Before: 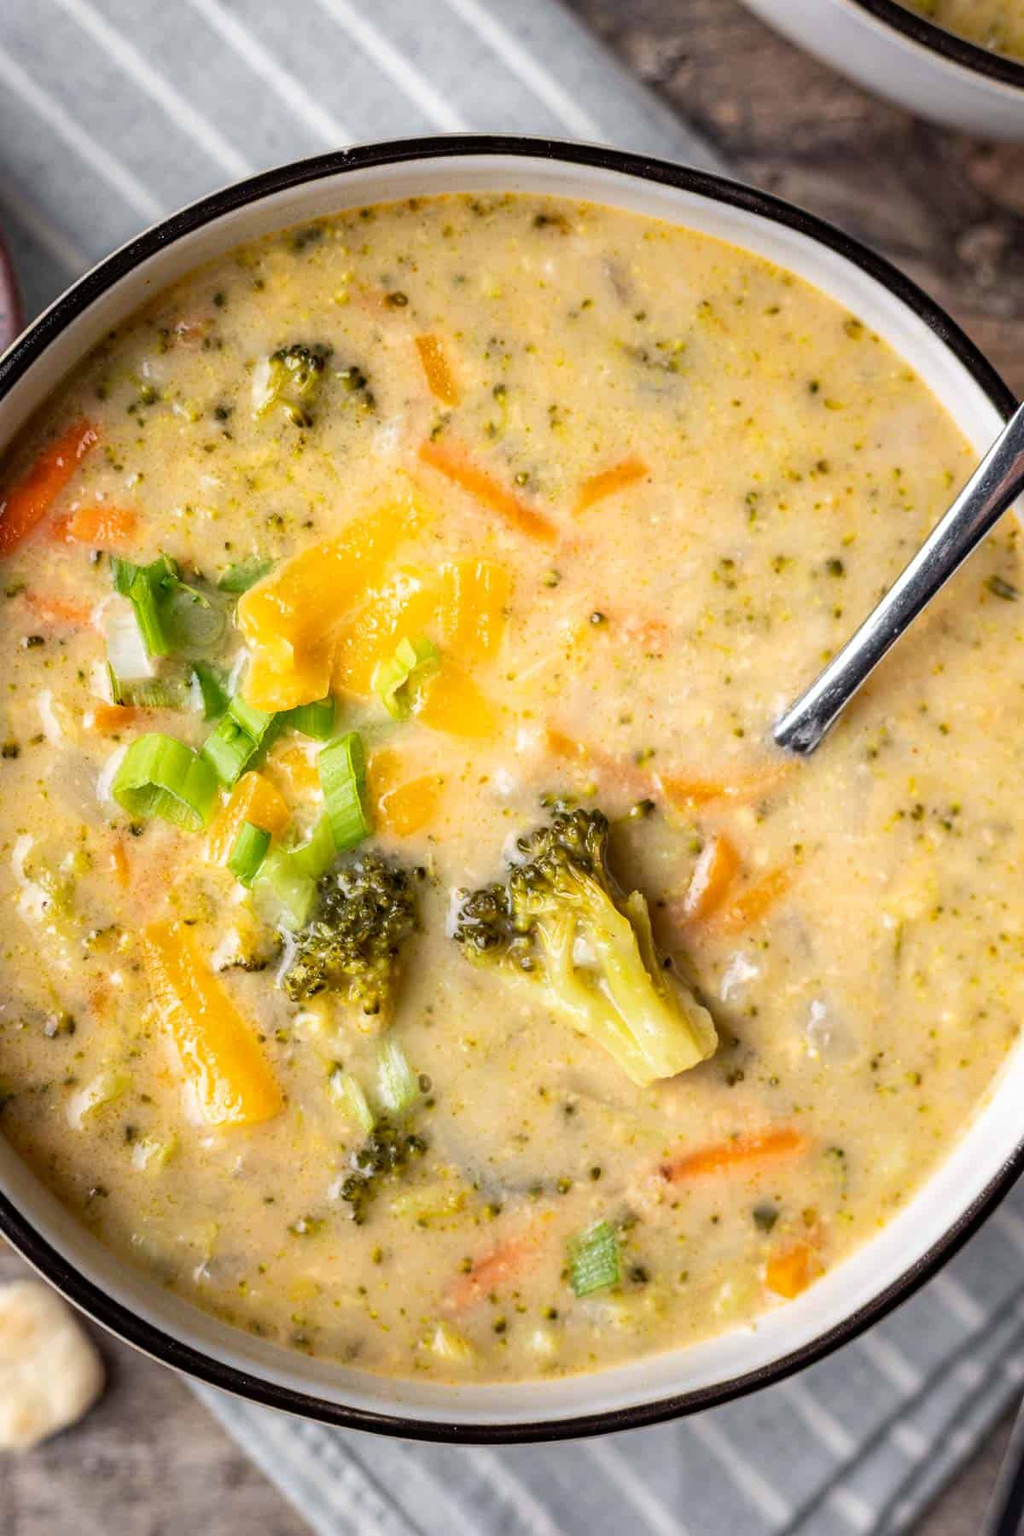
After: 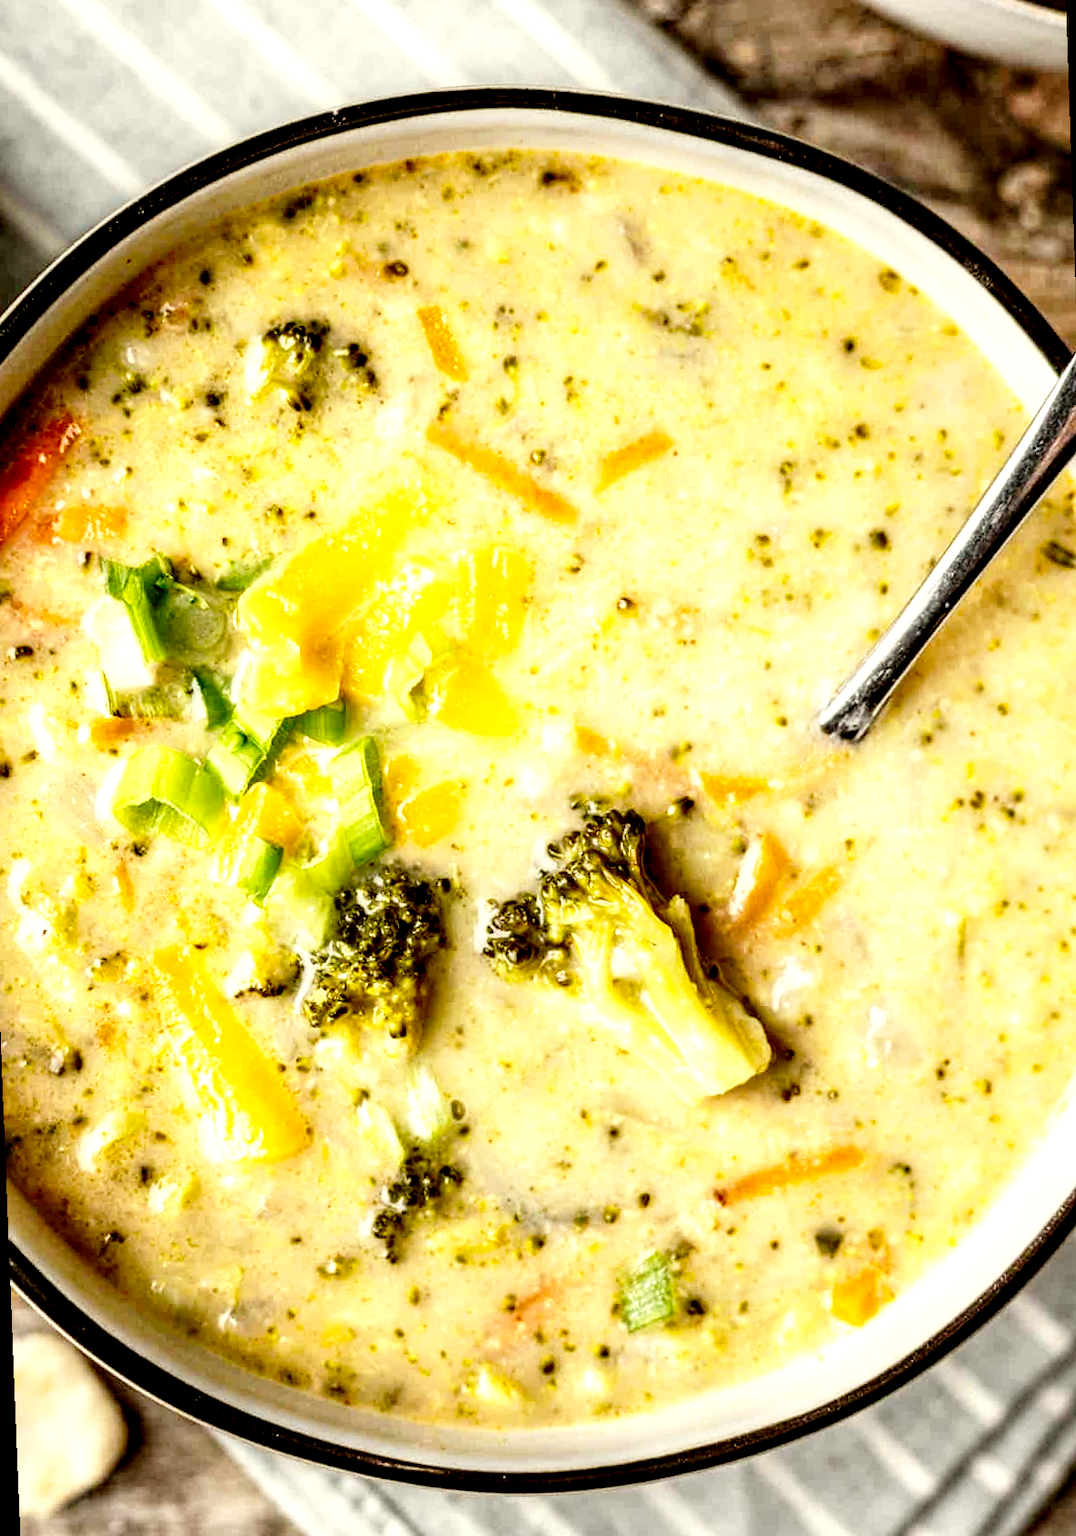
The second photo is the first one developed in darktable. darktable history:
base curve: curves: ch0 [(0, 0) (0.028, 0.03) (0.121, 0.232) (0.46, 0.748) (0.859, 0.968) (1, 1)], preserve colors none
local contrast: highlights 80%, shadows 57%, detail 175%, midtone range 0.602
rotate and perspective: rotation -2.12°, lens shift (vertical) 0.009, lens shift (horizontal) -0.008, automatic cropping original format, crop left 0.036, crop right 0.964, crop top 0.05, crop bottom 0.959
color correction: highlights a* -1.43, highlights b* 10.12, shadows a* 0.395, shadows b* 19.35
